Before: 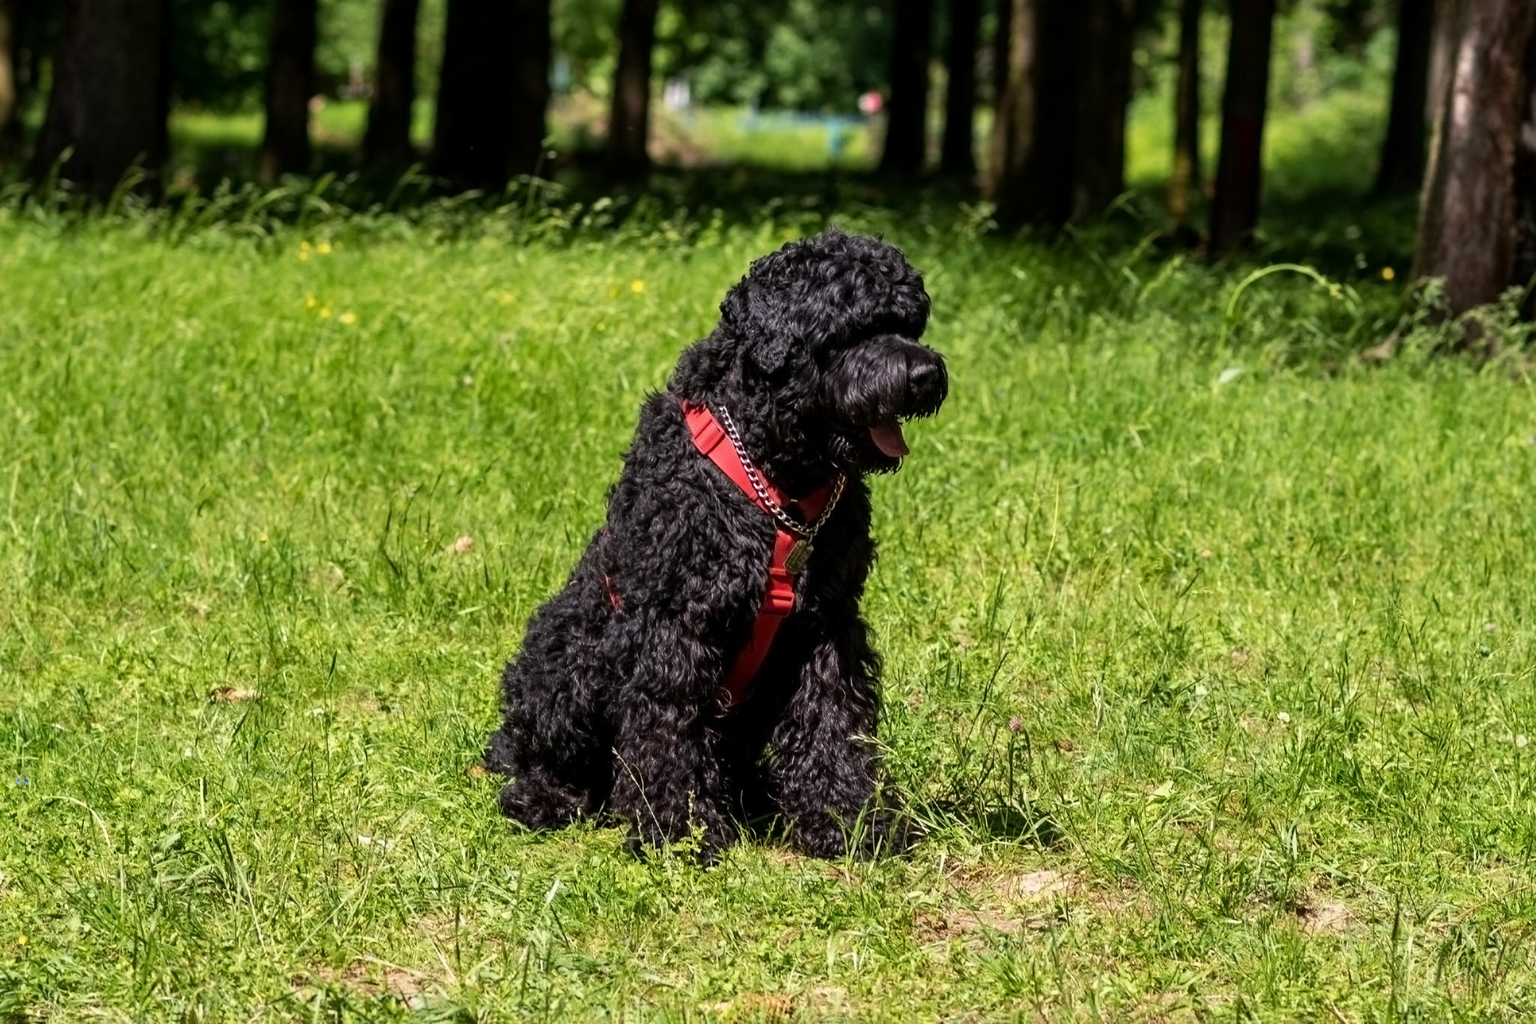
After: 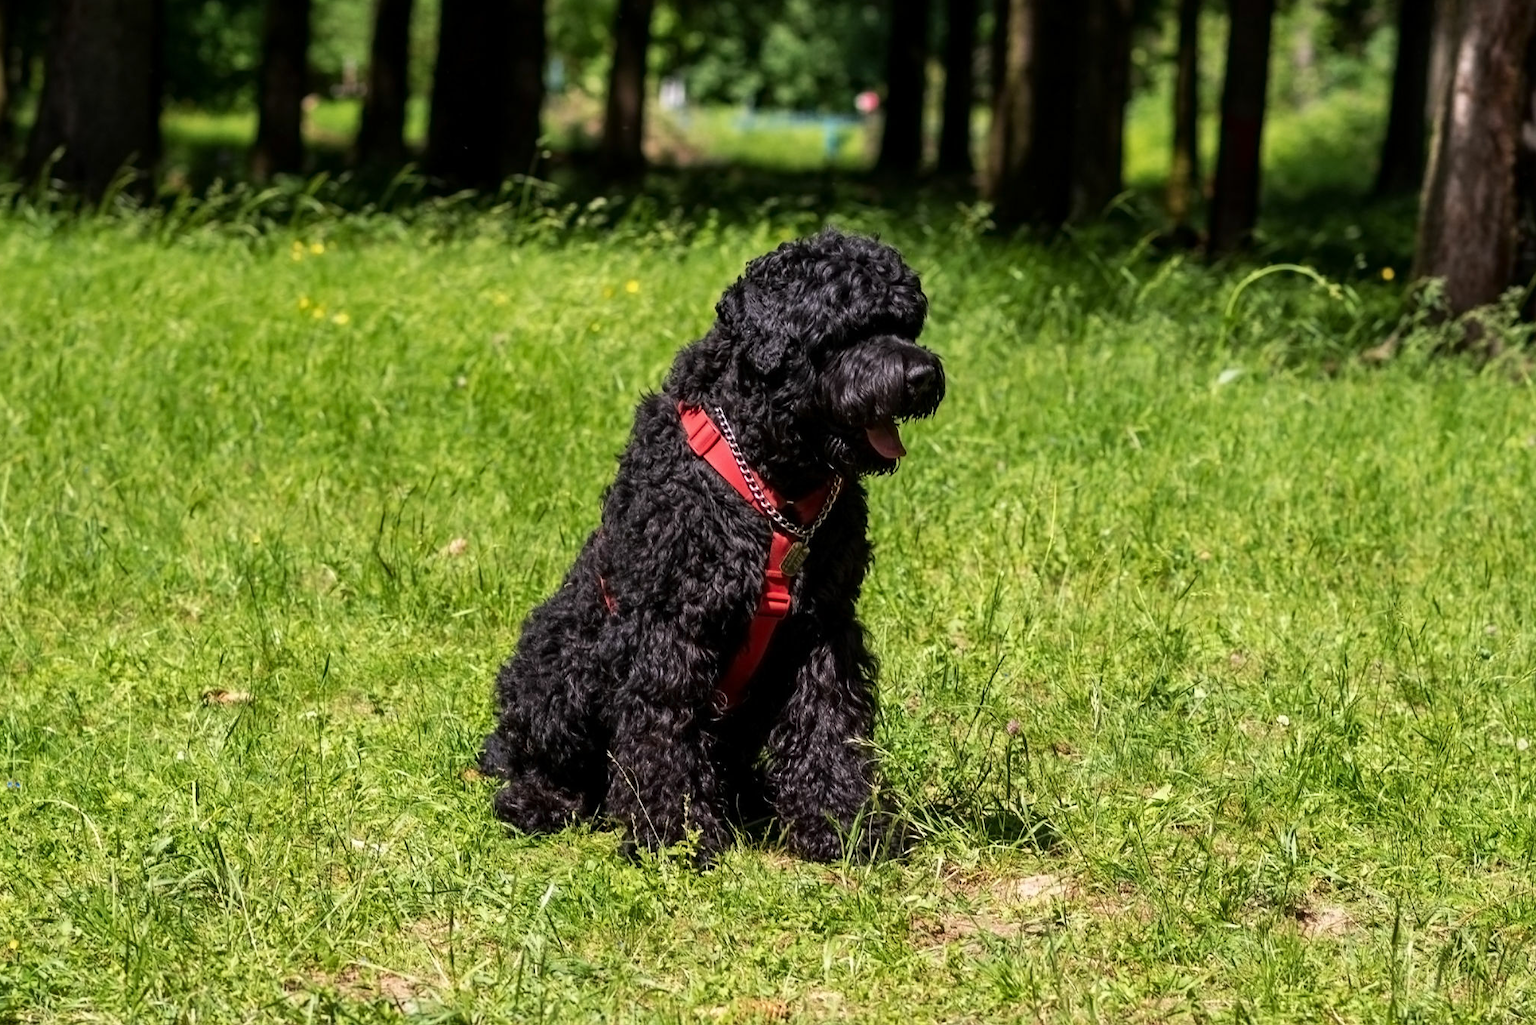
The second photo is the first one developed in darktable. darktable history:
crop and rotate: left 0.614%, top 0.179%, bottom 0.309%
tone equalizer: on, module defaults
